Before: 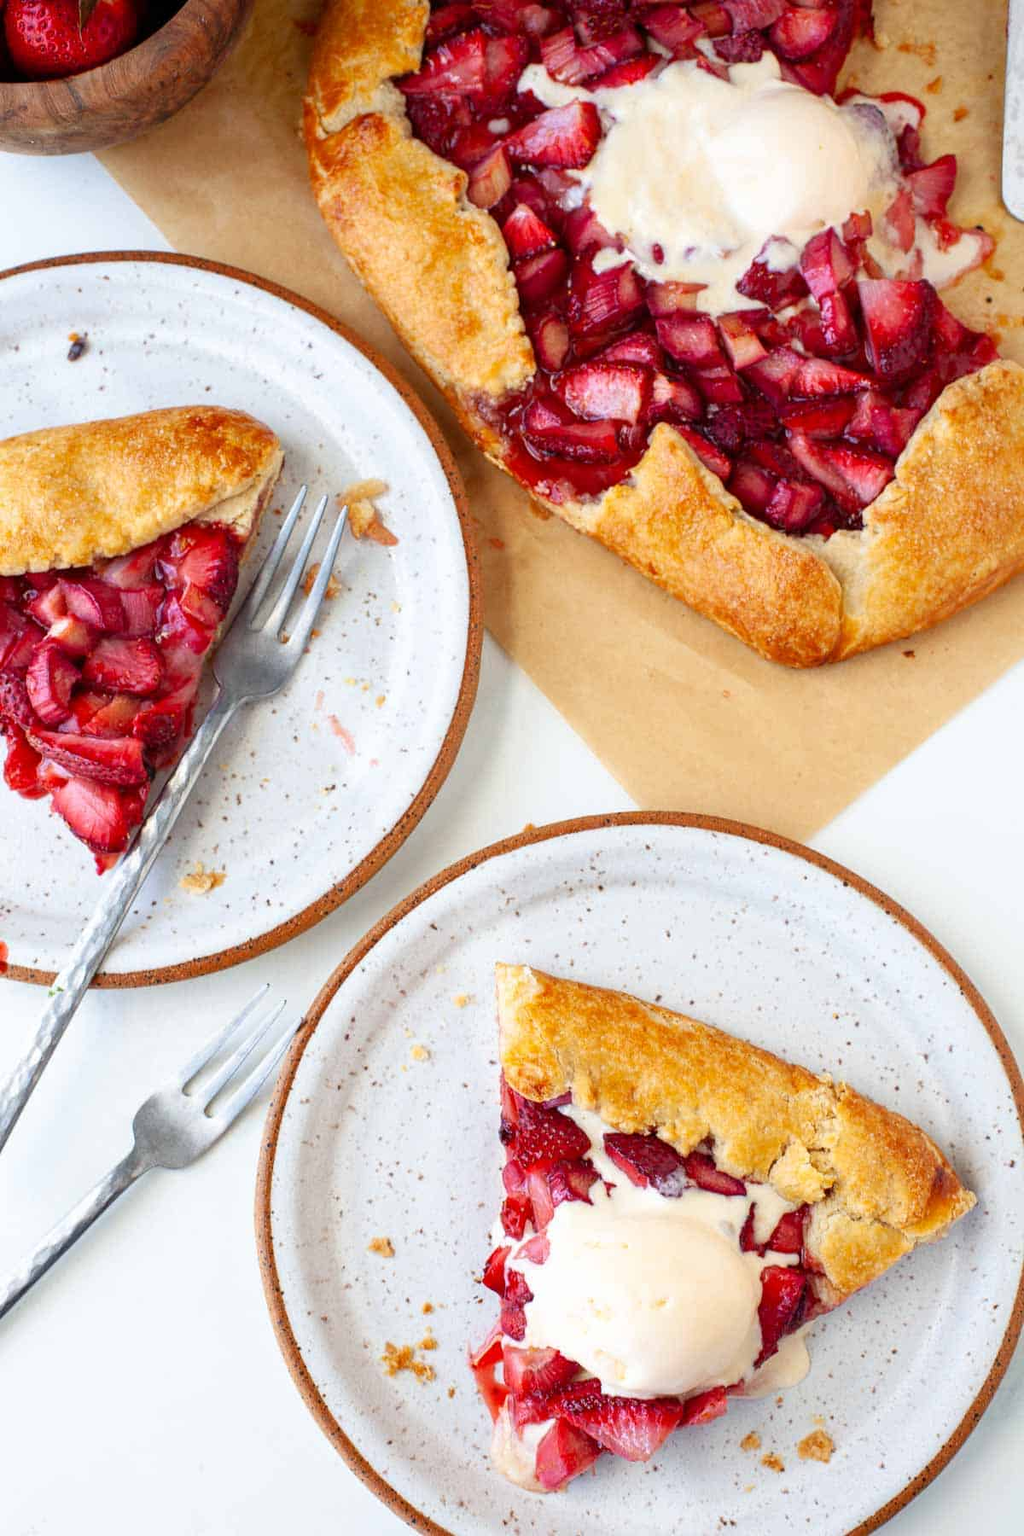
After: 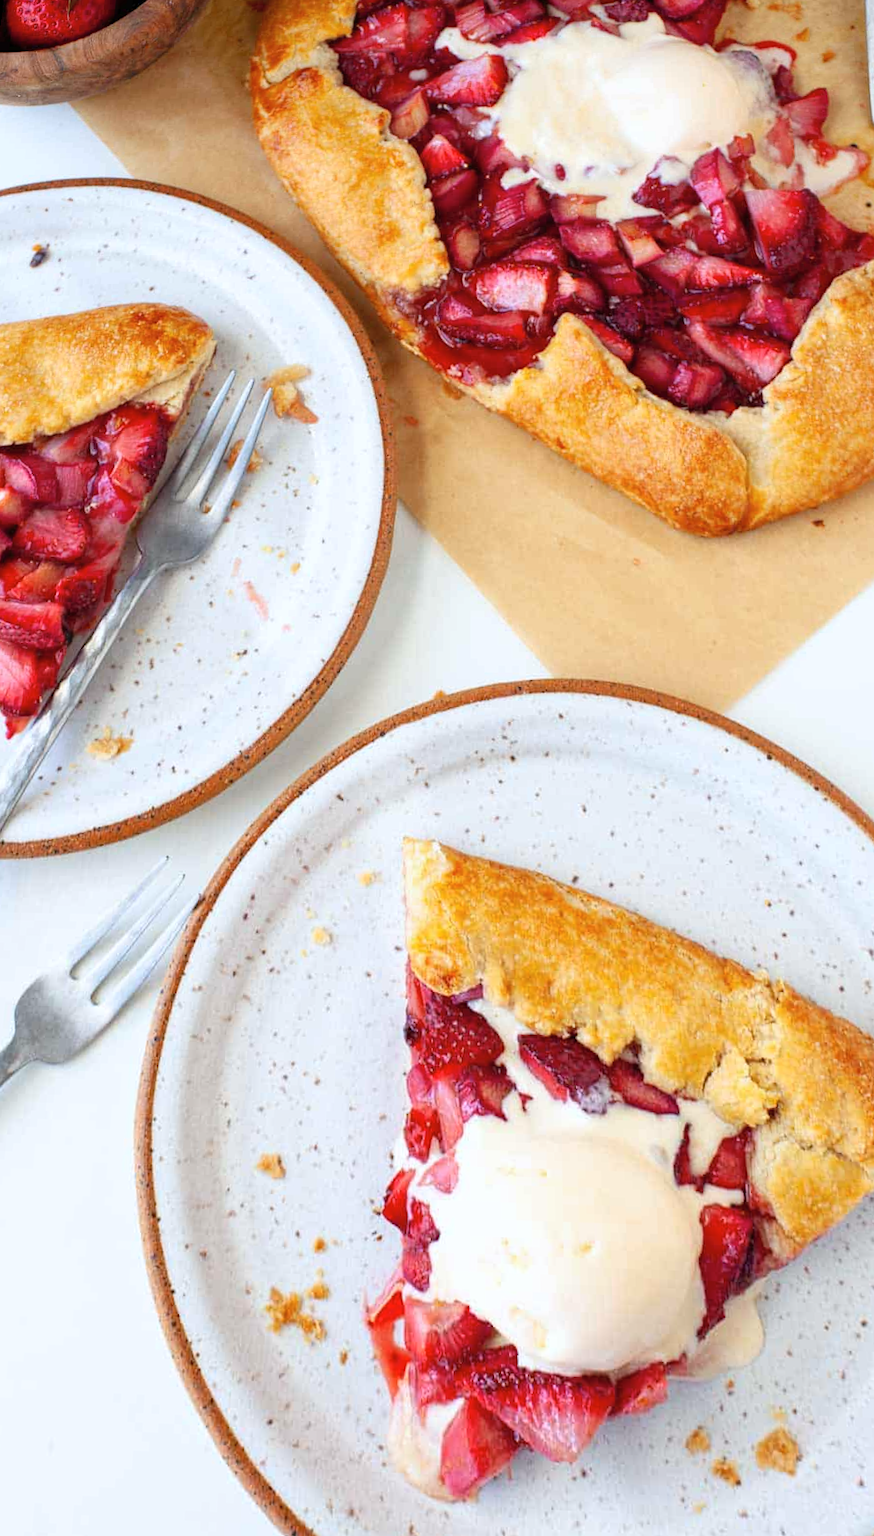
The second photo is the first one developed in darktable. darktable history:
contrast brightness saturation: contrast 0.05, brightness 0.06, saturation 0.01
white balance: red 0.982, blue 1.018
rotate and perspective: rotation 0.72°, lens shift (vertical) -0.352, lens shift (horizontal) -0.051, crop left 0.152, crop right 0.859, crop top 0.019, crop bottom 0.964
